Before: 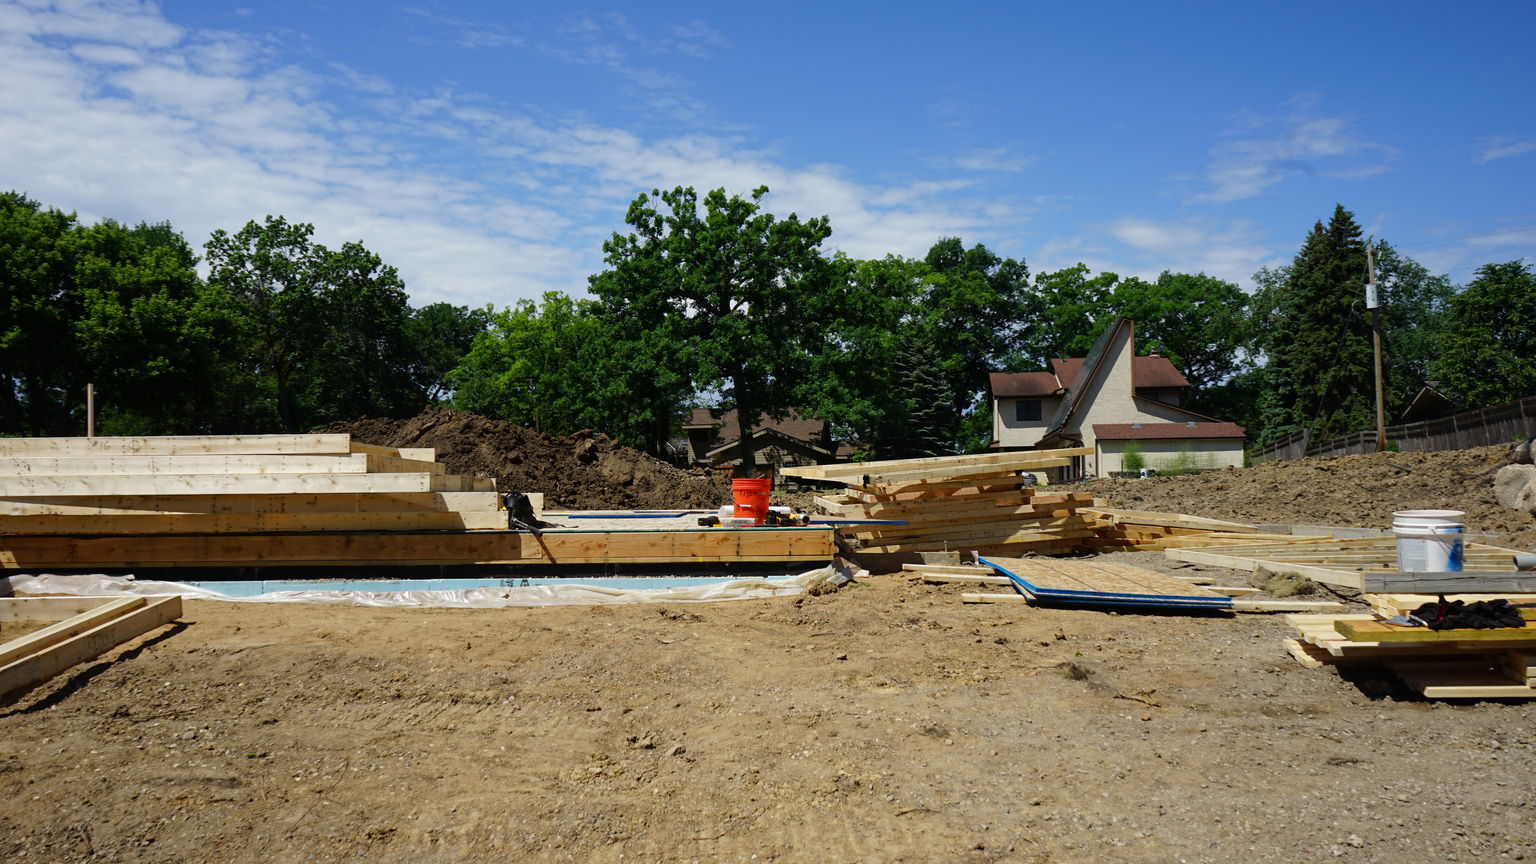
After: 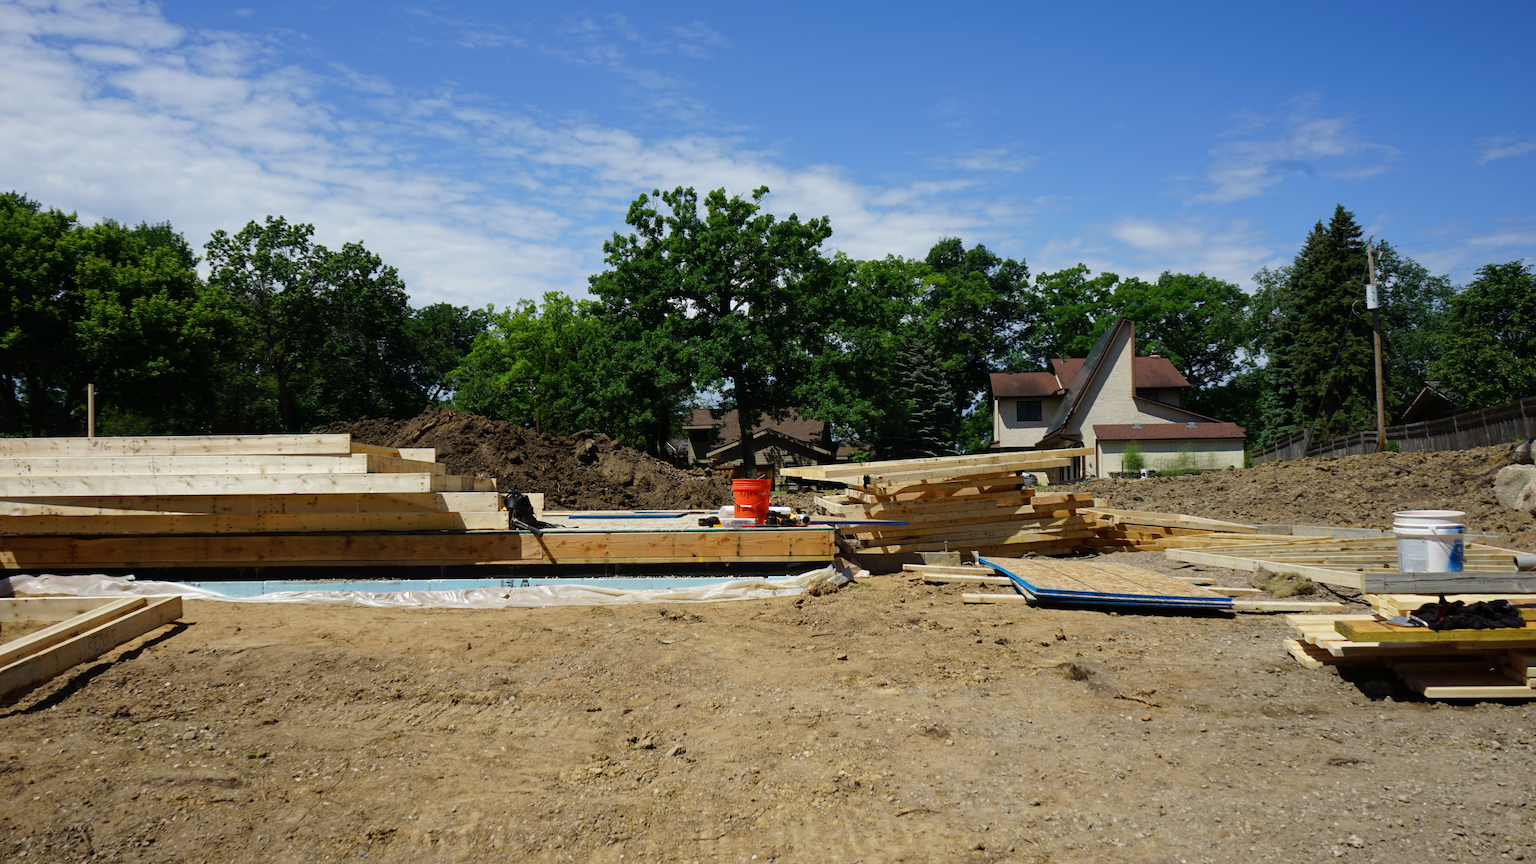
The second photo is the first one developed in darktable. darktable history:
contrast equalizer: octaves 7, y [[0.518, 0.517, 0.501, 0.5, 0.5, 0.5], [0.5 ×6], [0.5 ×6], [0 ×6], [0 ×6]], mix 0.318
